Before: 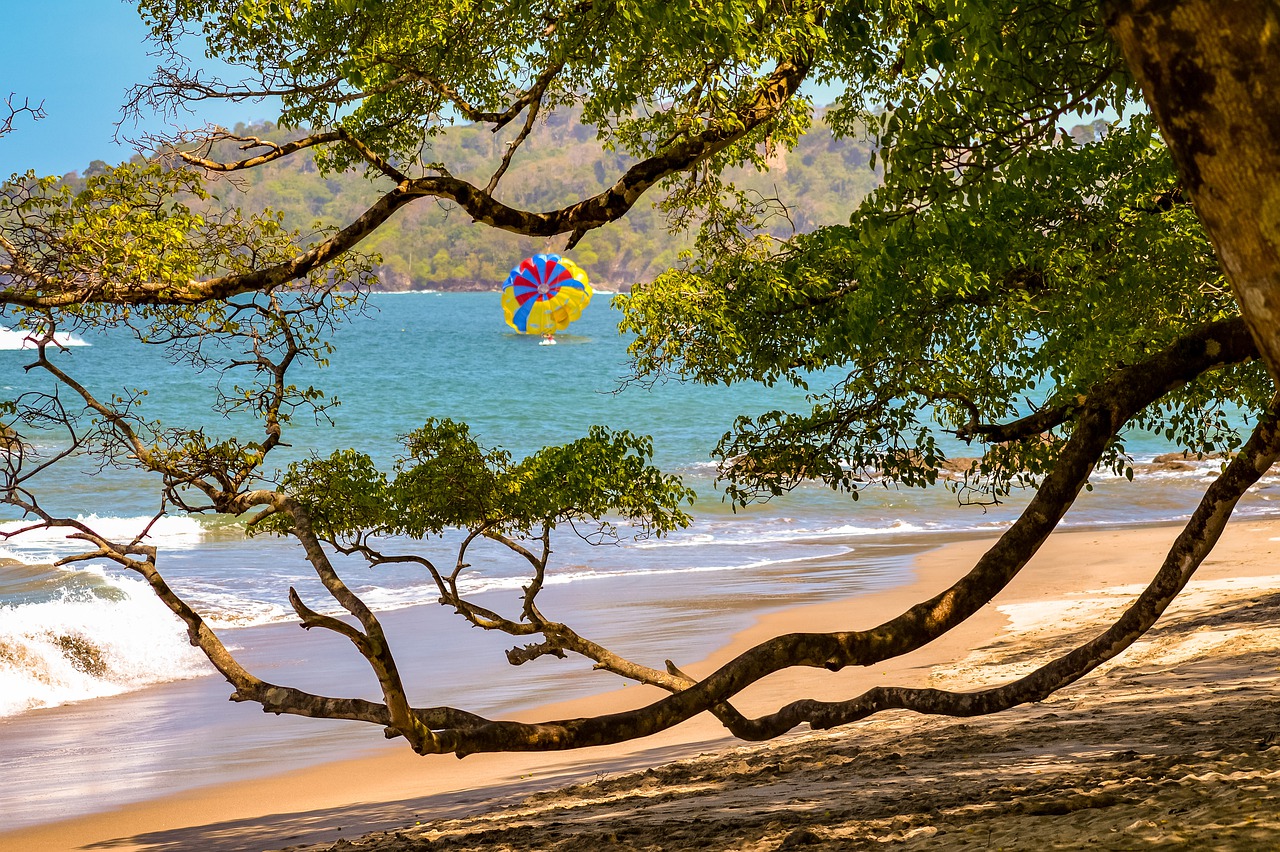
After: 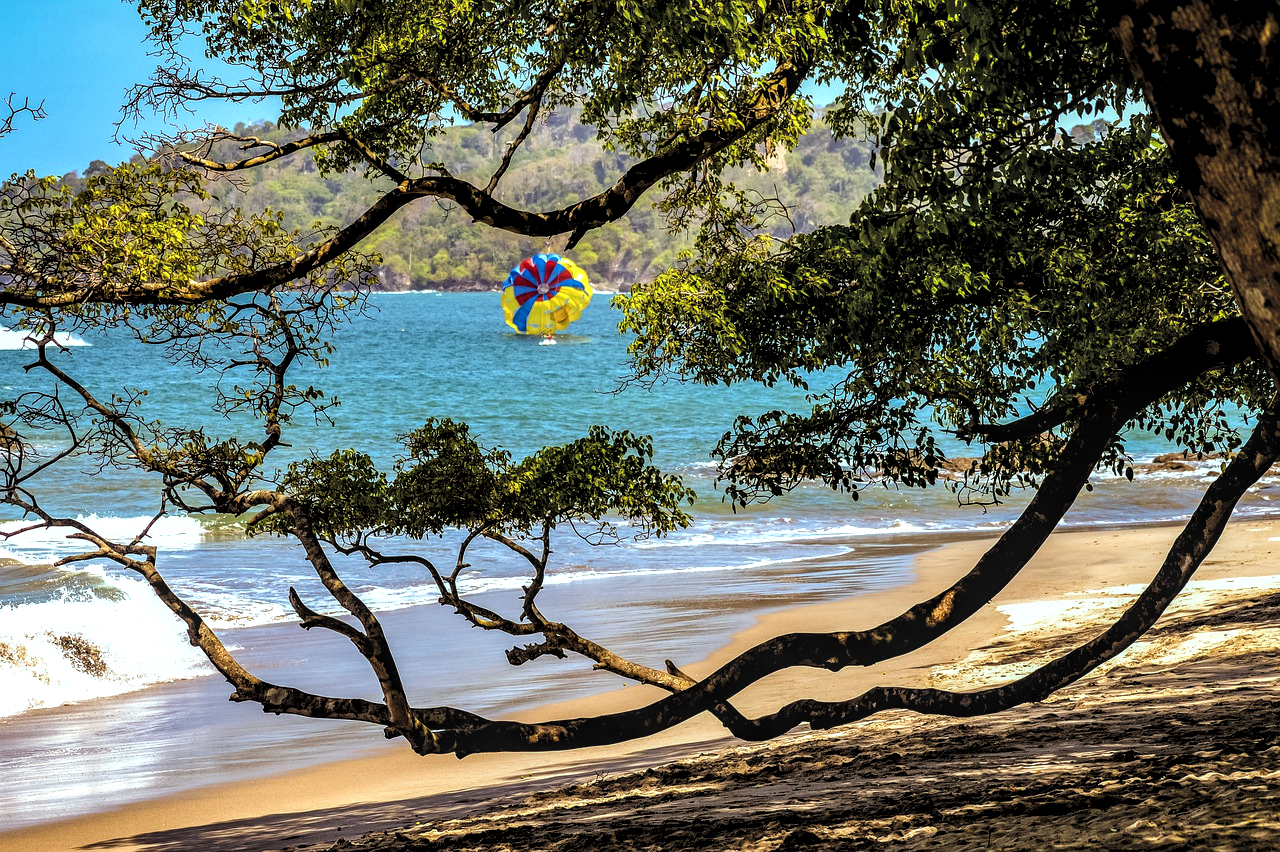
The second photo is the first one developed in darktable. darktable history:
levels: levels [0.182, 0.542, 0.902]
local contrast: highlights 35%, detail 135%
color balance: lift [1.003, 0.993, 1.001, 1.007], gamma [1.018, 1.072, 0.959, 0.928], gain [0.974, 0.873, 1.031, 1.127]
